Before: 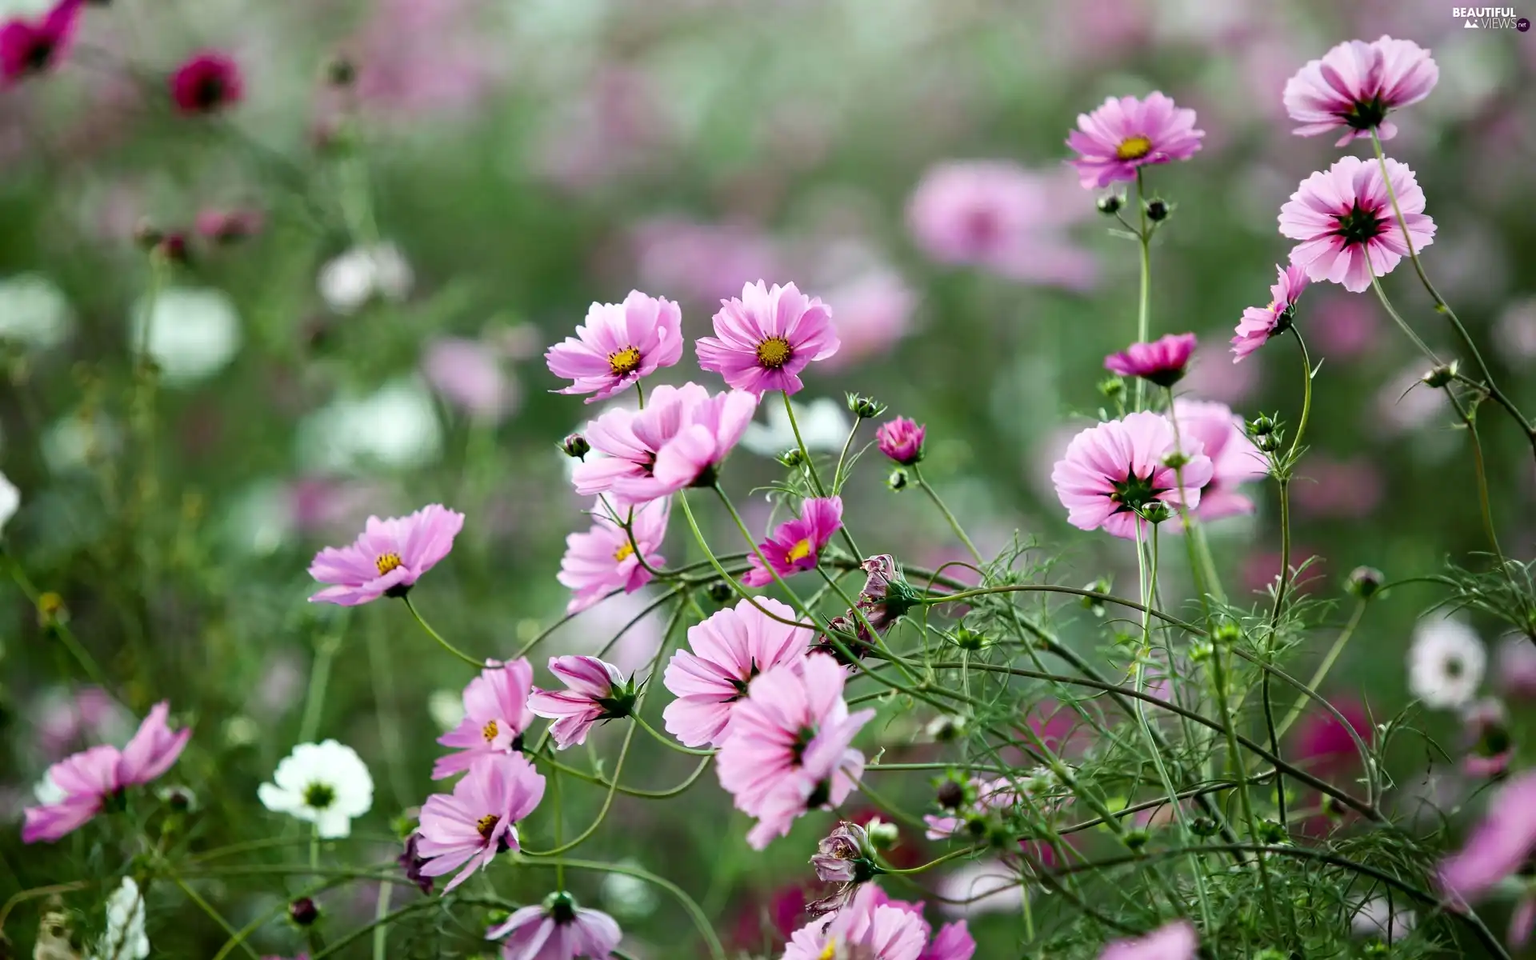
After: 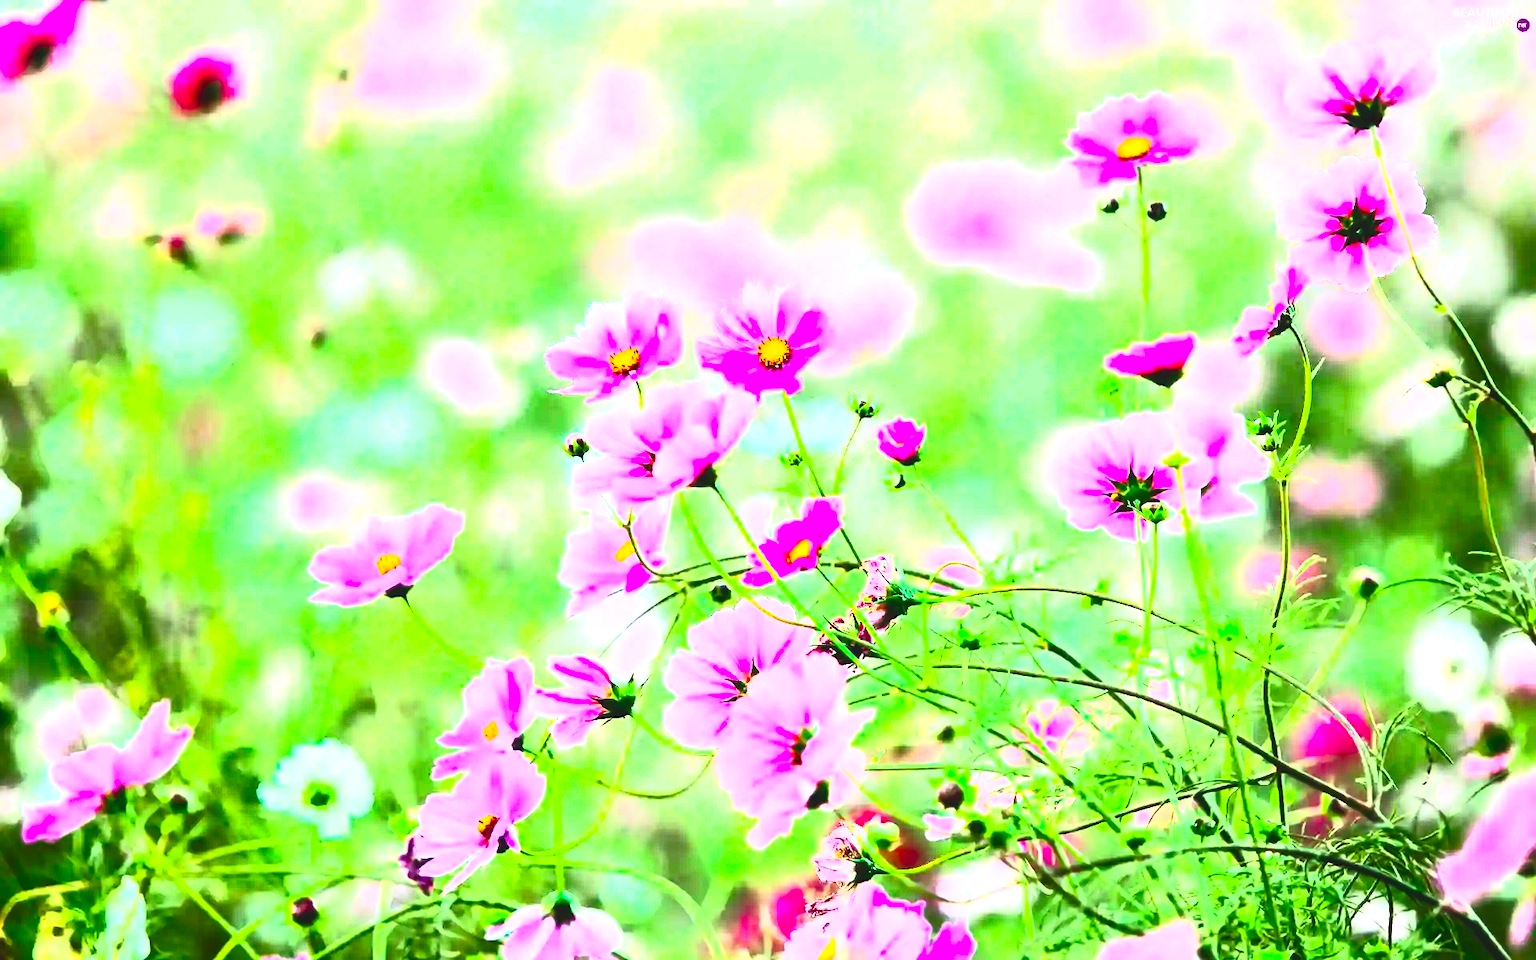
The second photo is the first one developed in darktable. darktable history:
exposure: black level correction -0.002, exposure 1.111 EV, compensate exposure bias true, compensate highlight preservation false
local contrast: highlights 102%, shadows 97%, detail 120%, midtone range 0.2
contrast brightness saturation: contrast 0.986, brightness 0.999, saturation 0.985
tone equalizer: -8 EV -0.72 EV, -7 EV -0.672 EV, -6 EV -0.592 EV, -5 EV -0.405 EV, -3 EV 0.376 EV, -2 EV 0.6 EV, -1 EV 0.681 EV, +0 EV 0.78 EV, mask exposure compensation -0.494 EV
